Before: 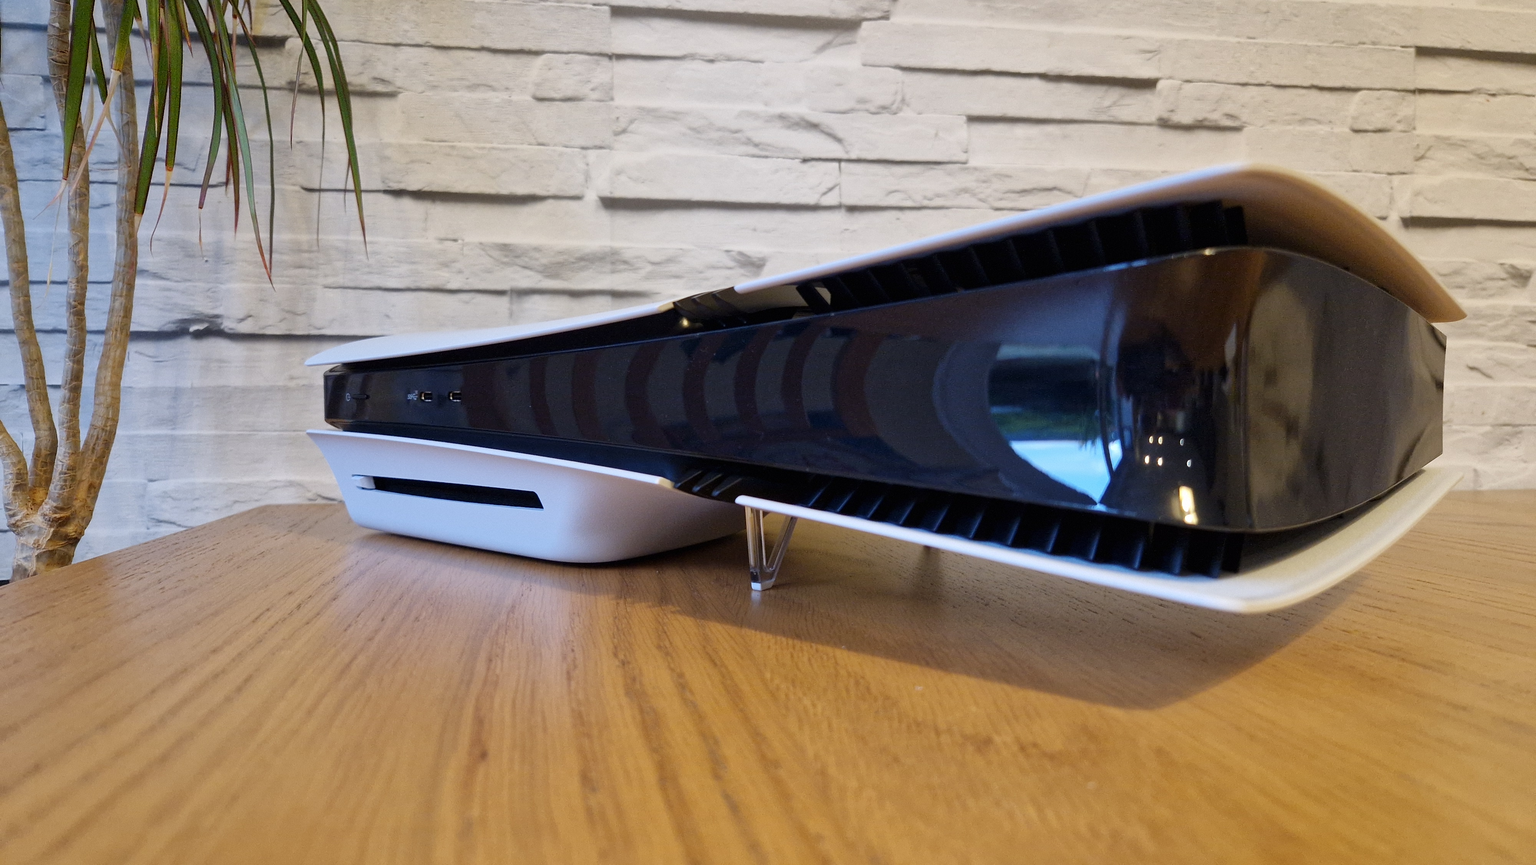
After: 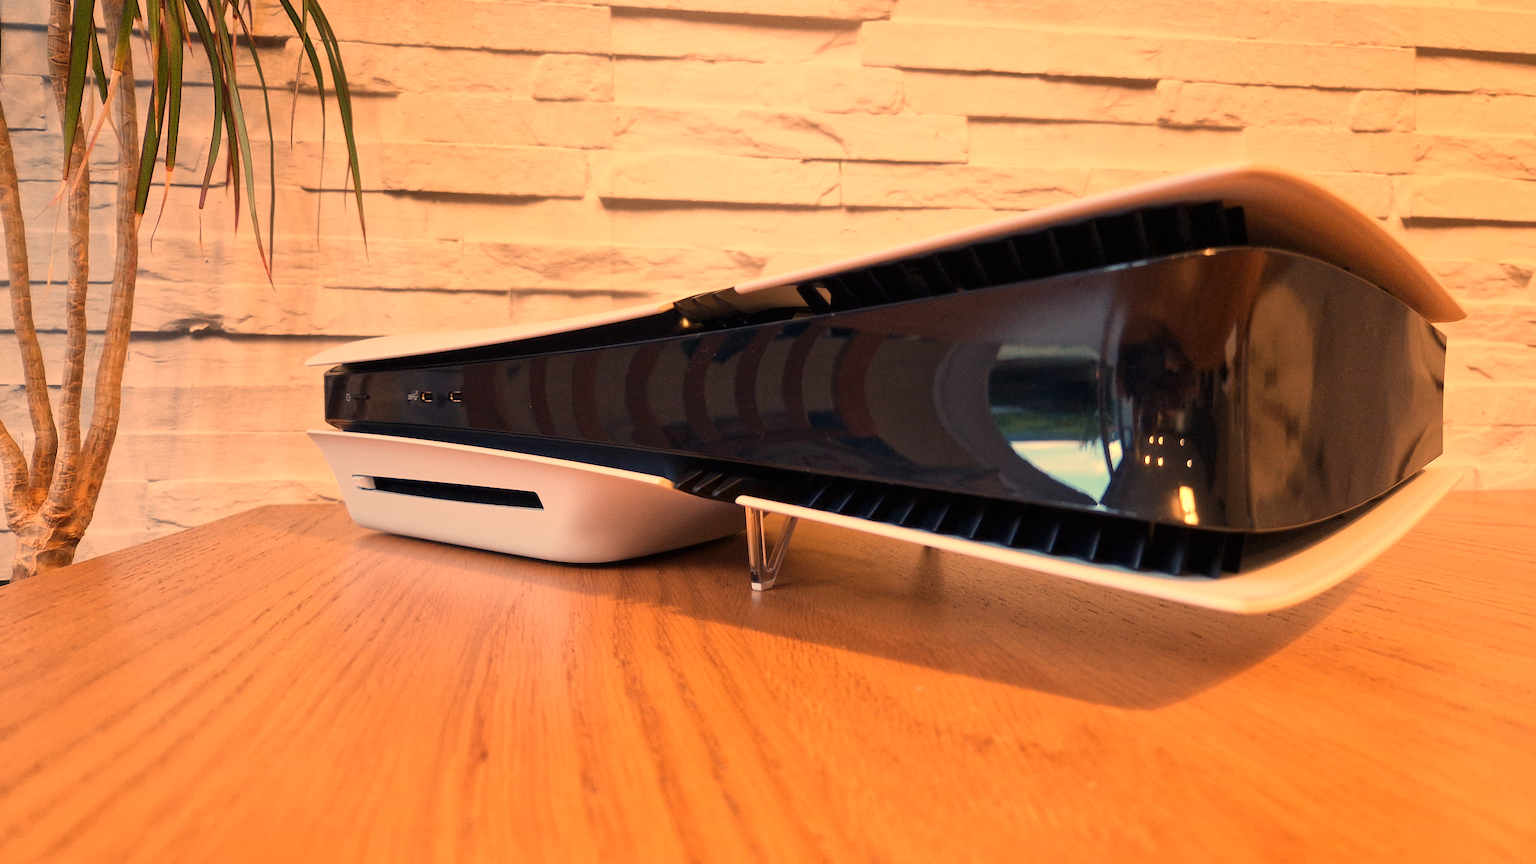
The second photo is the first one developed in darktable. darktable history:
haze removal: strength -0.05
white balance: red 1.467, blue 0.684
